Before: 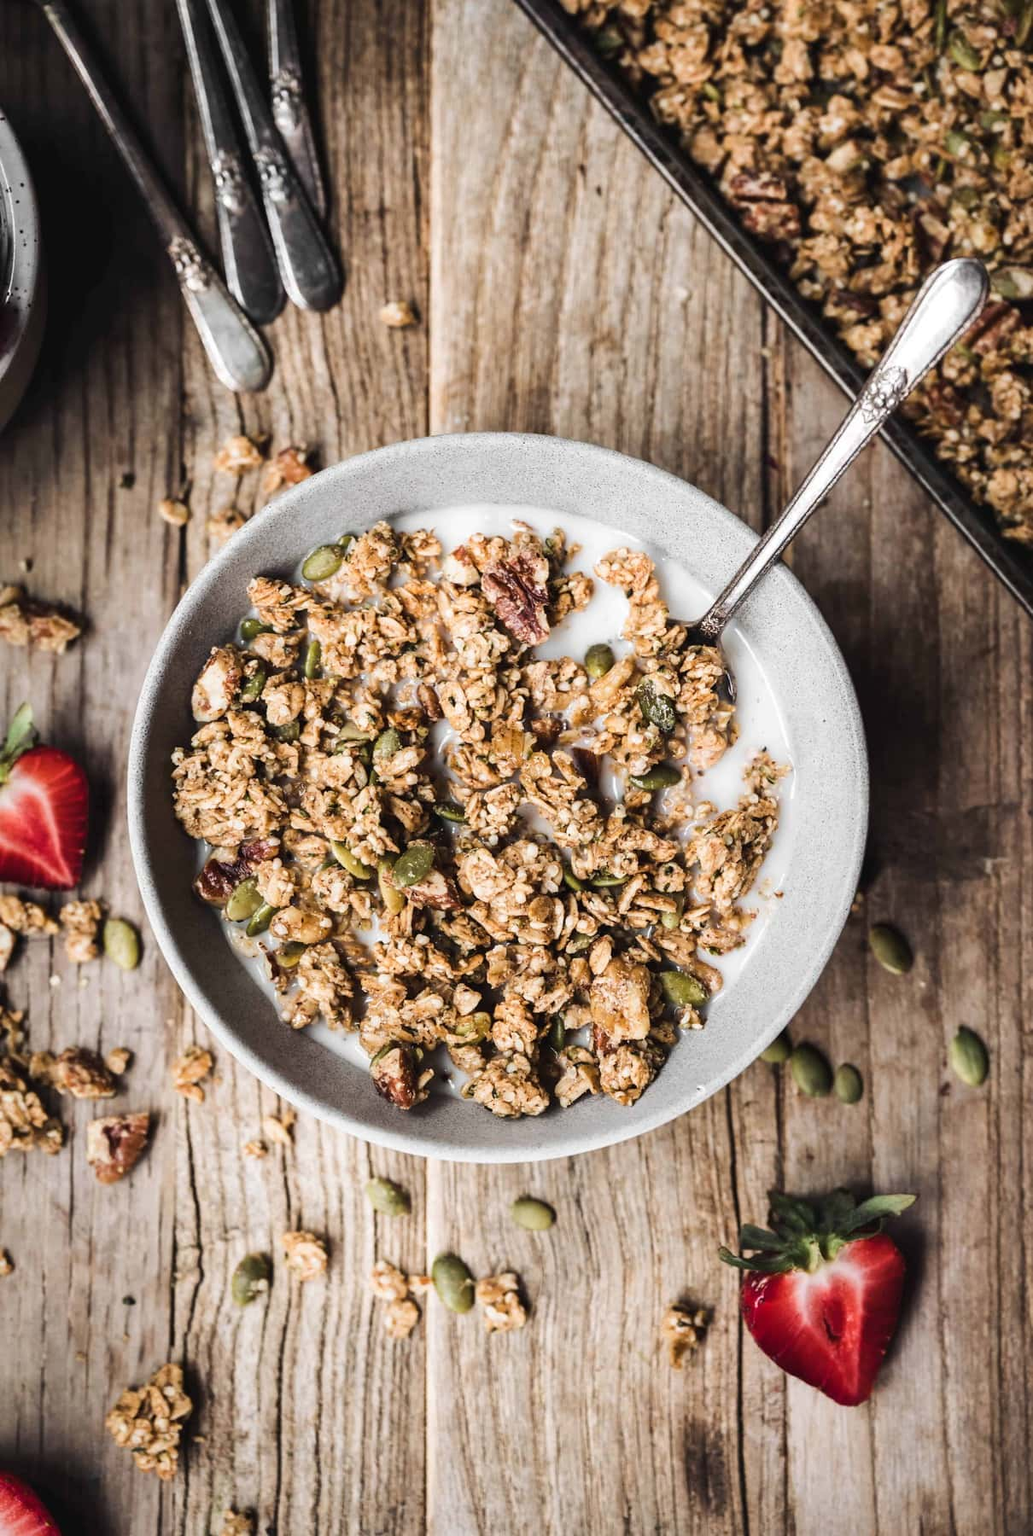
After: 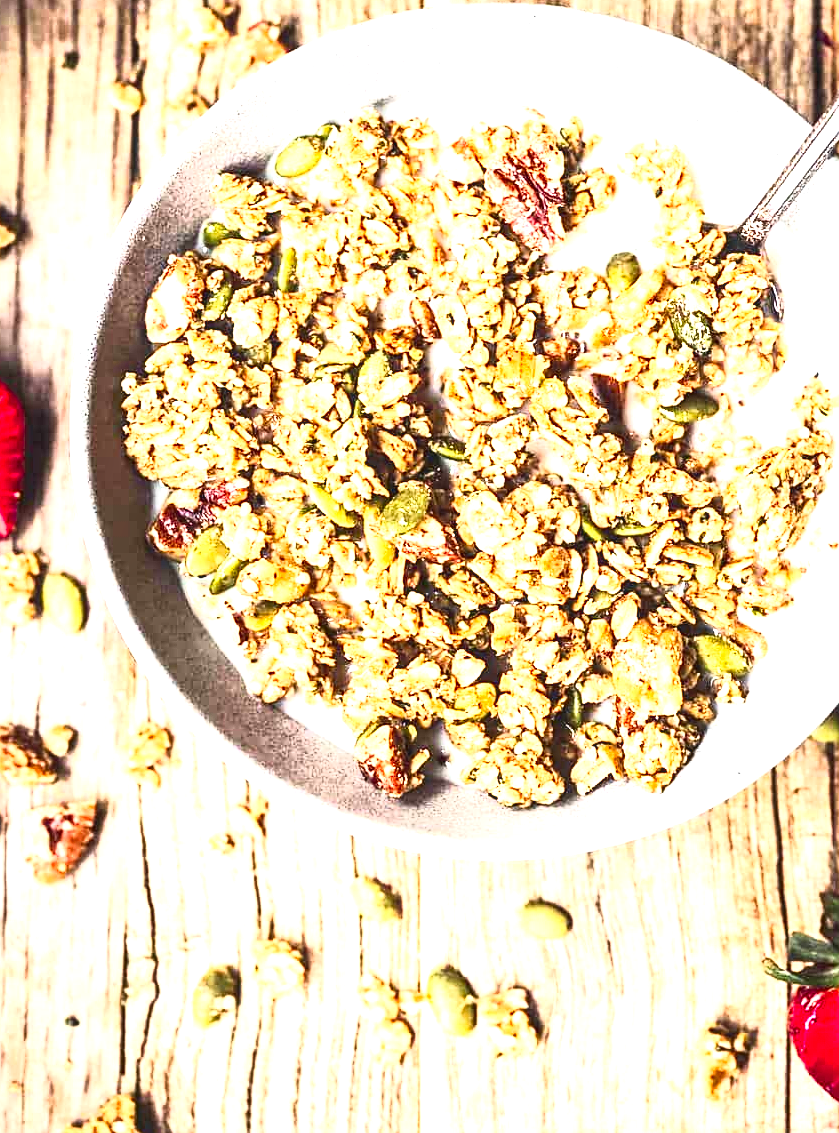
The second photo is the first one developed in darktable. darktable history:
tone equalizer: on, module defaults
base curve: curves: ch0 [(0, 0) (0.557, 0.834) (1, 1)]
contrast brightness saturation: brightness -0.251, saturation 0.195
exposure: exposure 1.99 EV, compensate exposure bias true, compensate highlight preservation false
crop: left 6.611%, top 27.987%, right 24.028%, bottom 9.037%
sharpen: on, module defaults
local contrast: on, module defaults
